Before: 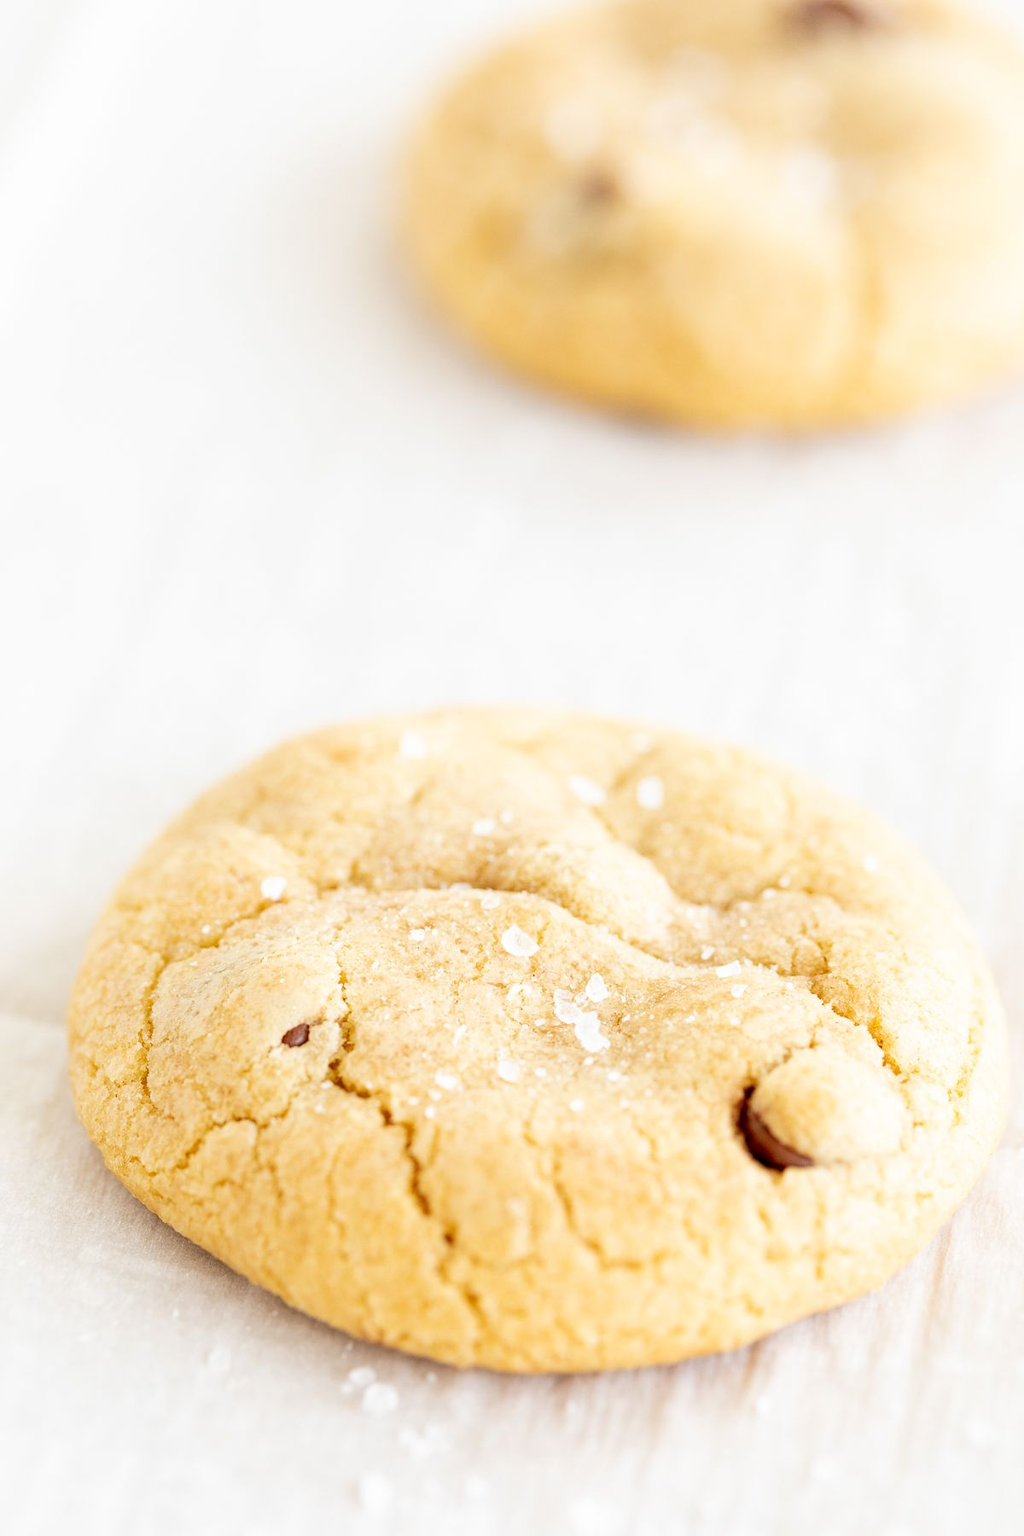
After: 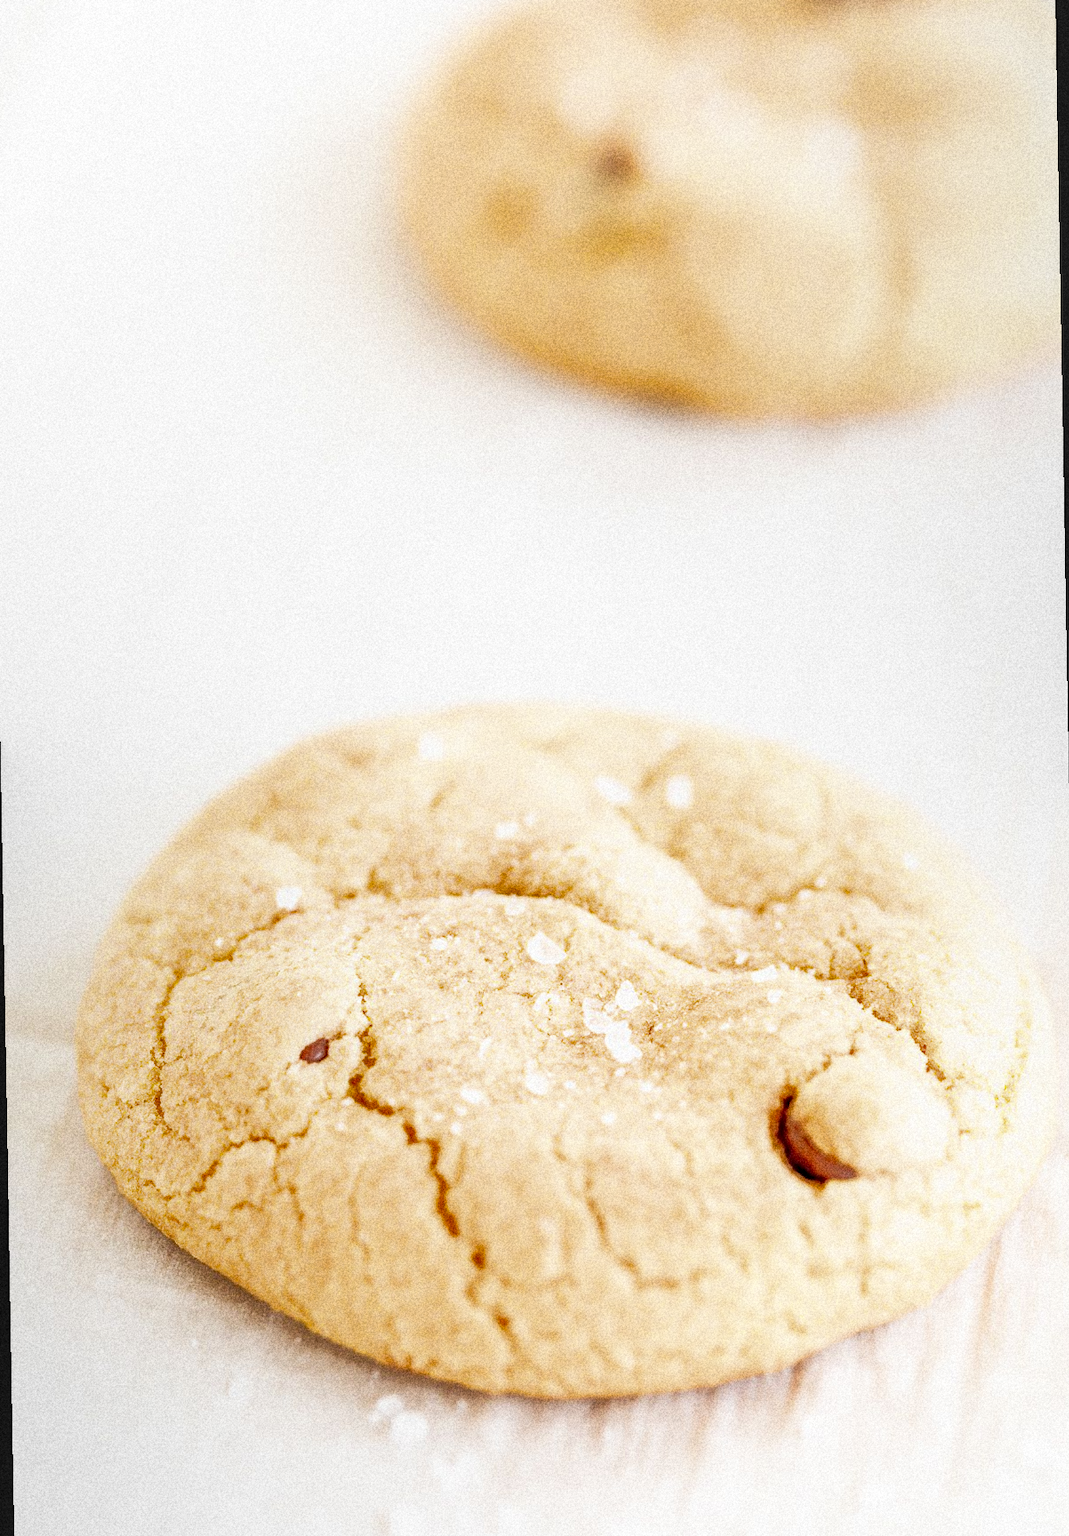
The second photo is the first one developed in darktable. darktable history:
filmic rgb: white relative exposure 3.85 EV, hardness 4.3
rotate and perspective: rotation -1°, crop left 0.011, crop right 0.989, crop top 0.025, crop bottom 0.975
shadows and highlights: shadows 30
tone equalizer: on, module defaults
grain: coarseness 14.49 ISO, strength 48.04%, mid-tones bias 35%
local contrast: detail 130%
exposure: black level correction 0, exposure 1.1 EV, compensate exposure bias true, compensate highlight preservation false
